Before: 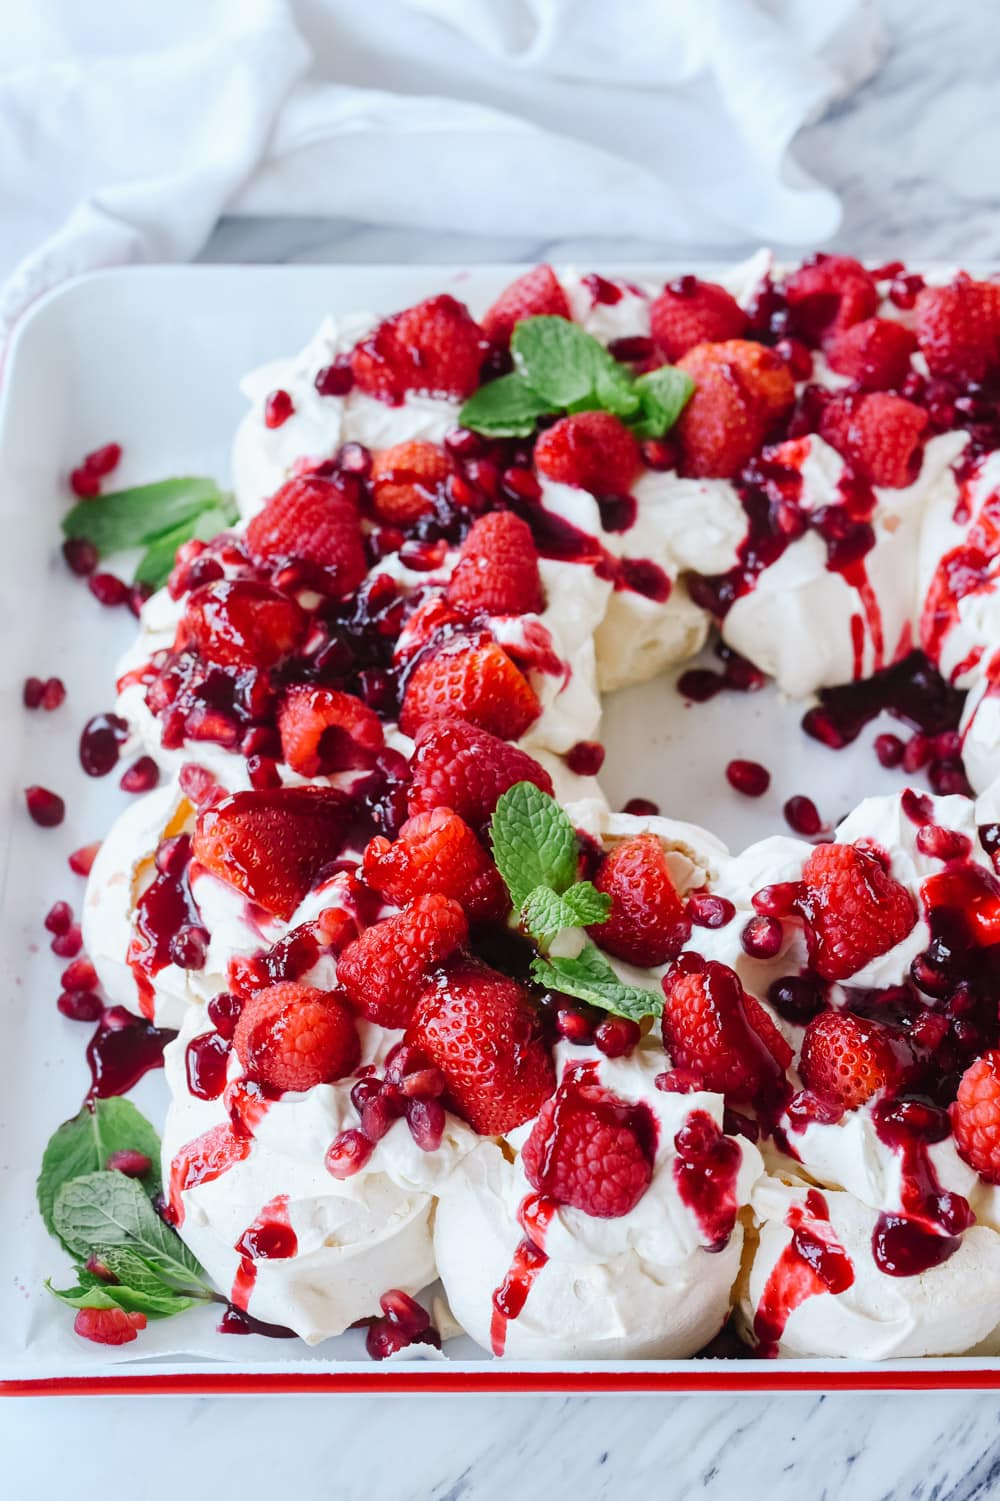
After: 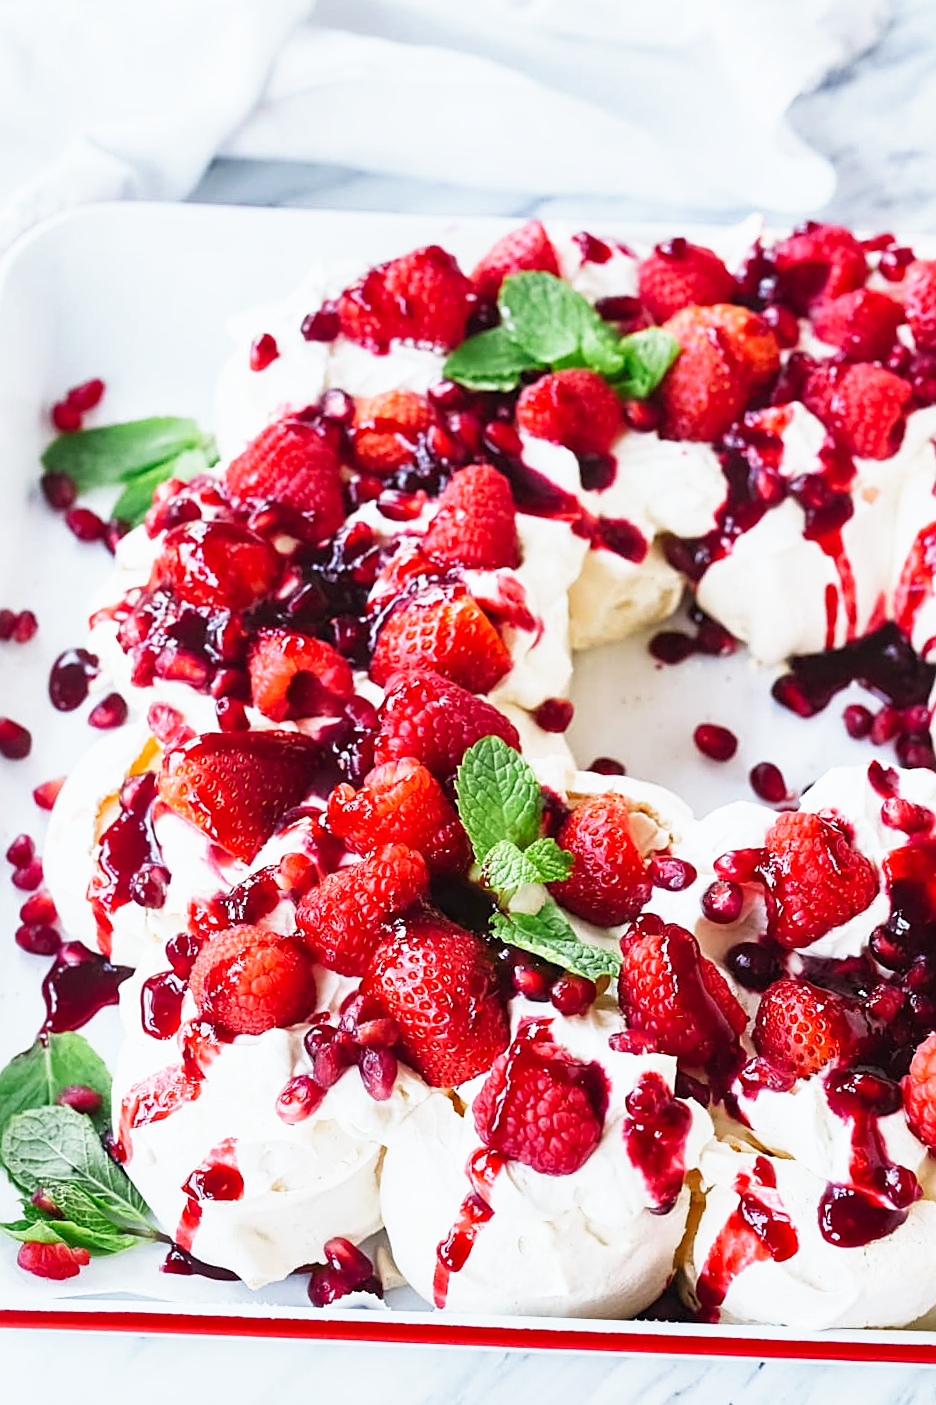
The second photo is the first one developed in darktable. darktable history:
crop and rotate: angle -2.62°
sharpen: on, module defaults
shadows and highlights: shadows 36.7, highlights -27.33, soften with gaussian
exposure: compensate highlight preservation false
base curve: curves: ch0 [(0, 0) (0.557, 0.834) (1, 1)], preserve colors none
